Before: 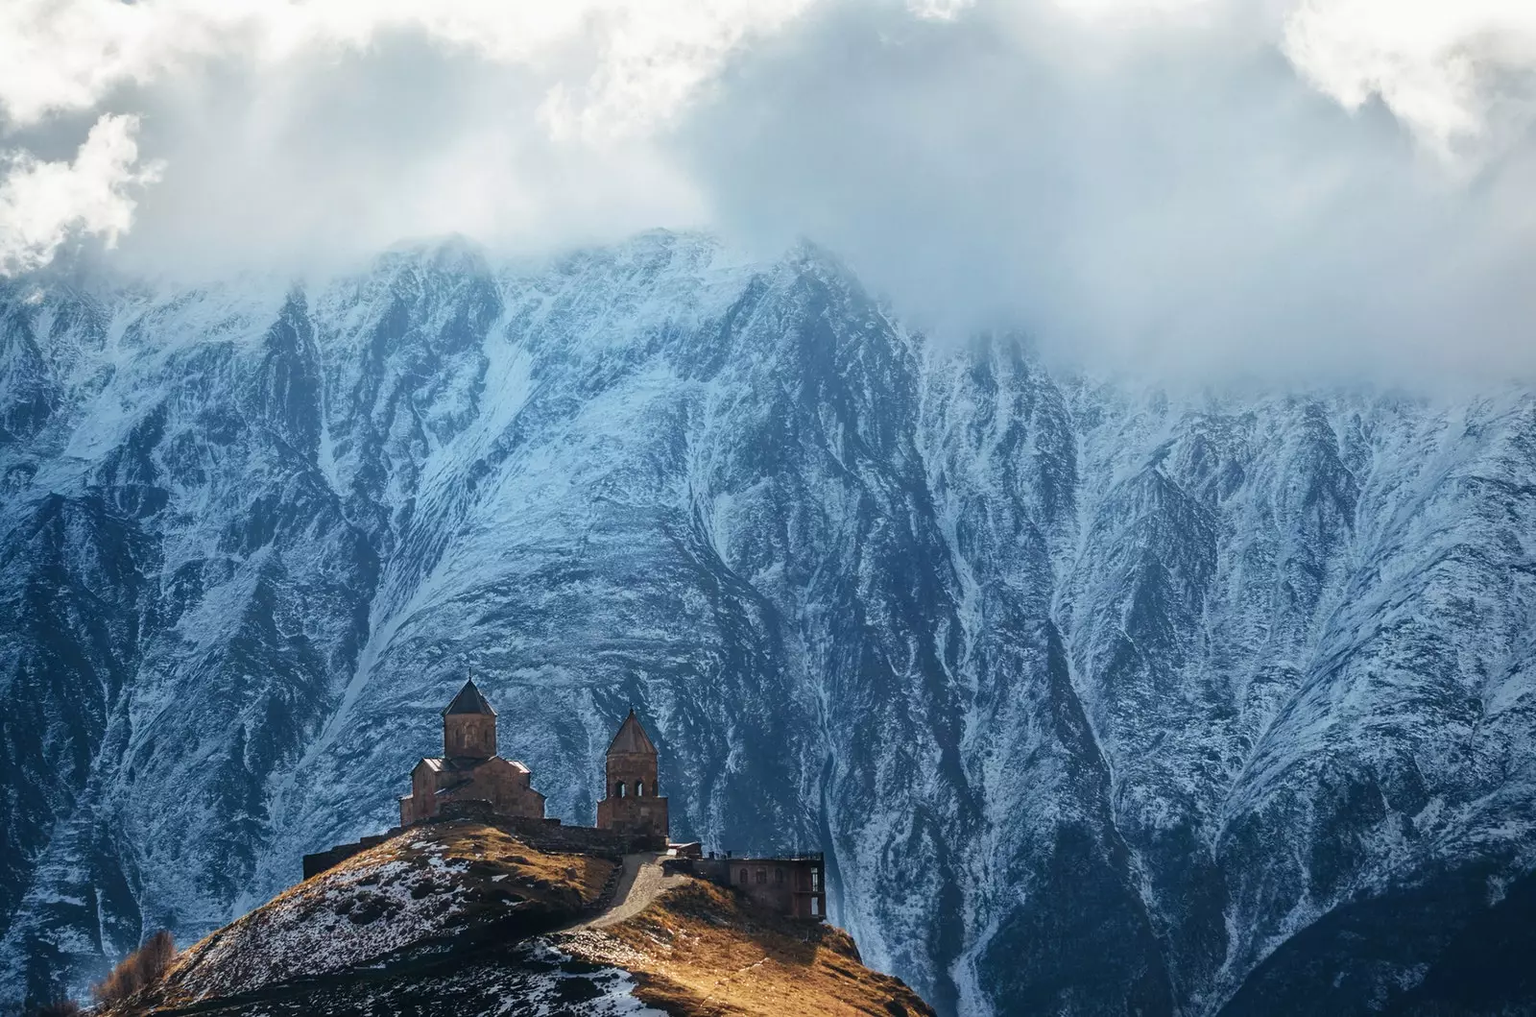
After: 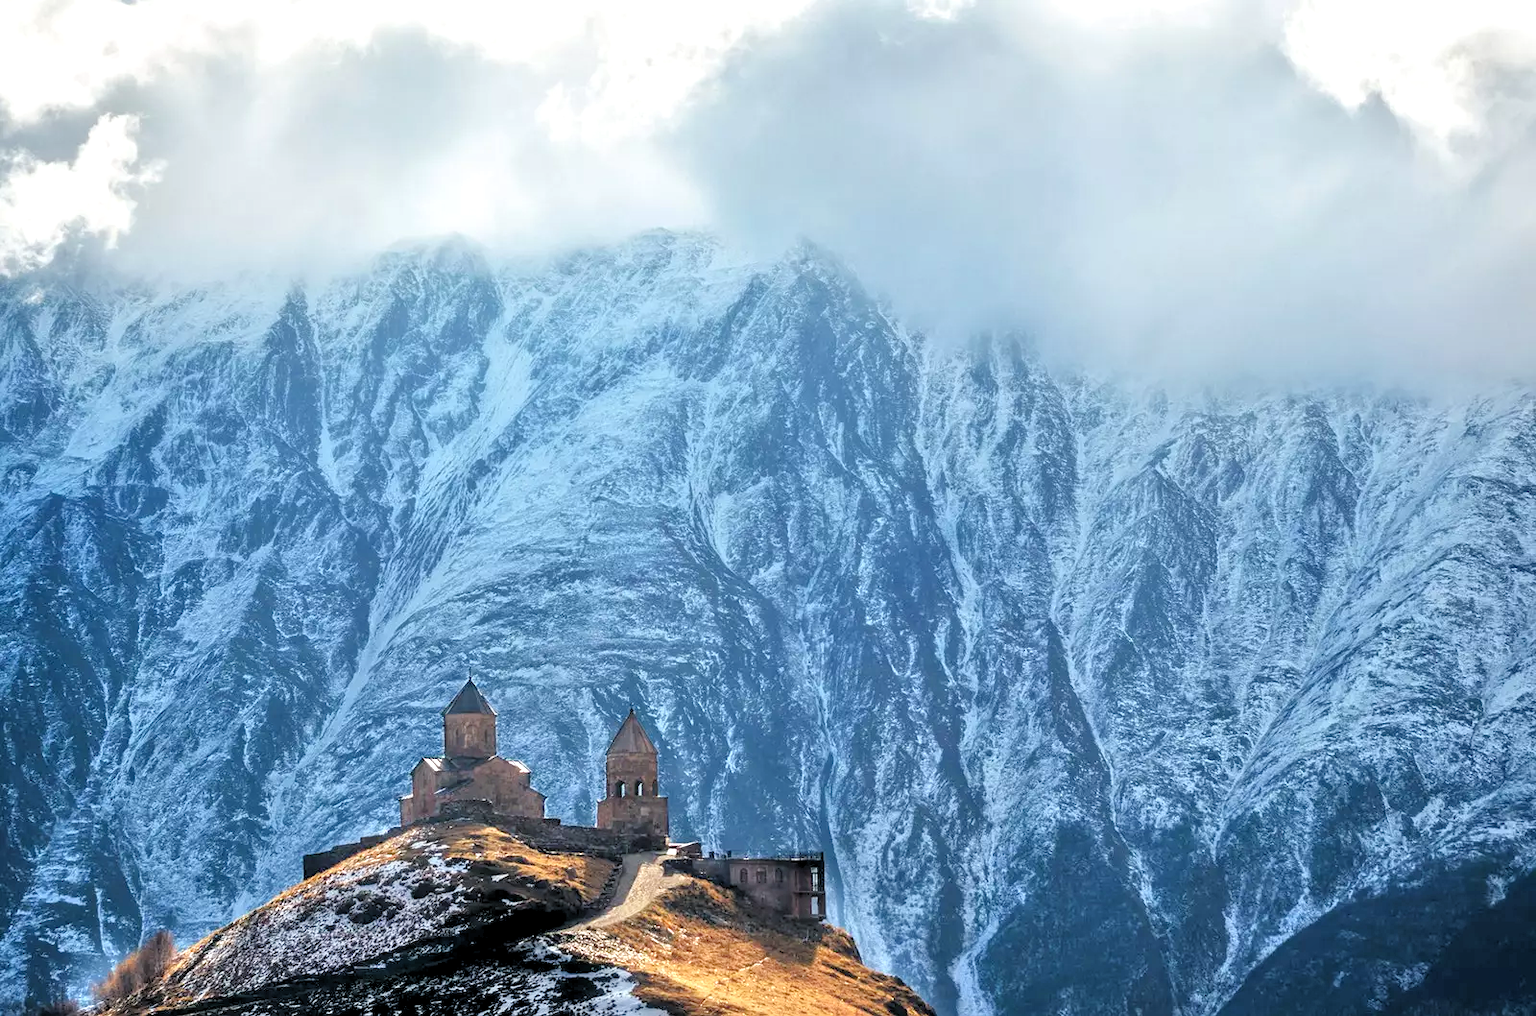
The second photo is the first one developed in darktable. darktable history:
rgb levels: levels [[0.01, 0.419, 0.839], [0, 0.5, 1], [0, 0.5, 1]]
tone equalizer: -7 EV 0.15 EV, -6 EV 0.6 EV, -5 EV 1.15 EV, -4 EV 1.33 EV, -3 EV 1.15 EV, -2 EV 0.6 EV, -1 EV 0.15 EV, mask exposure compensation -0.5 EV
